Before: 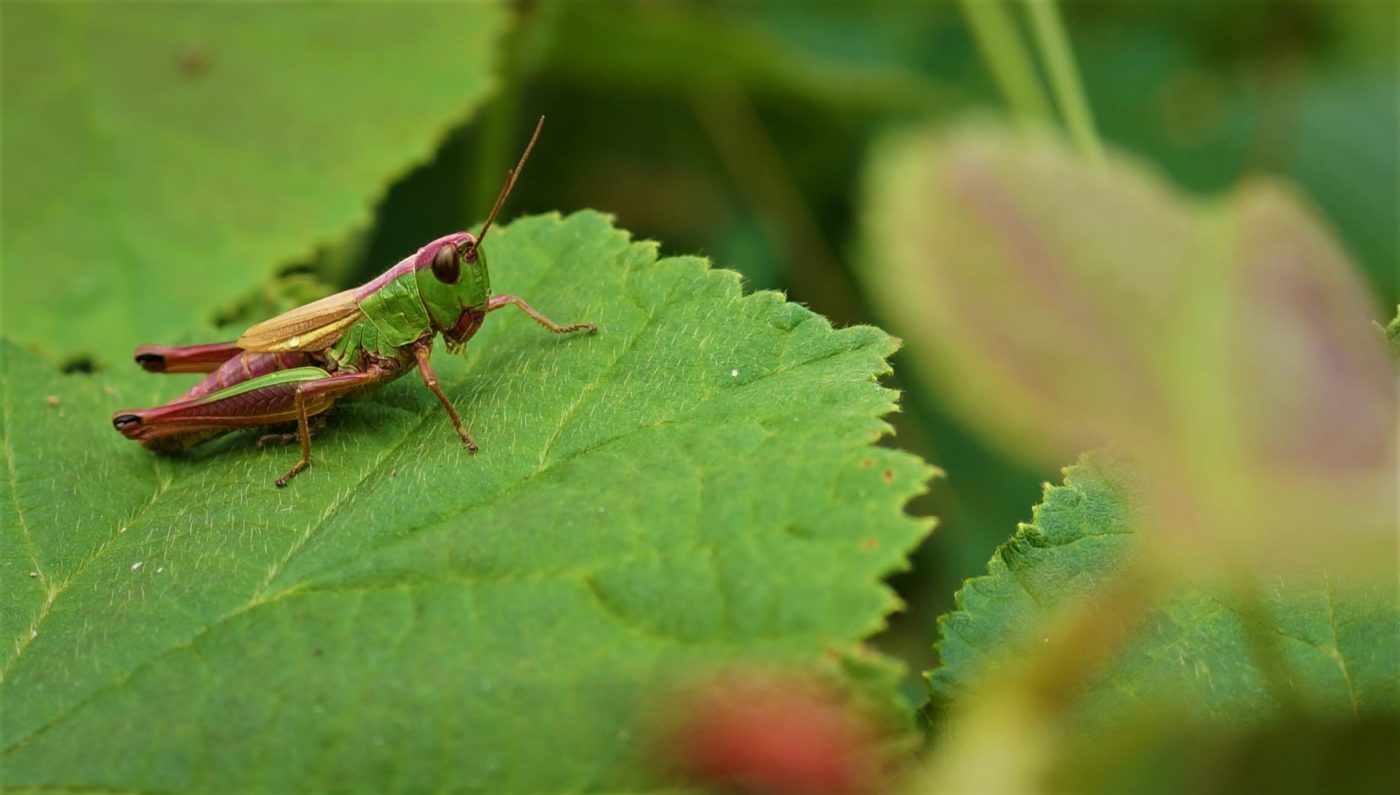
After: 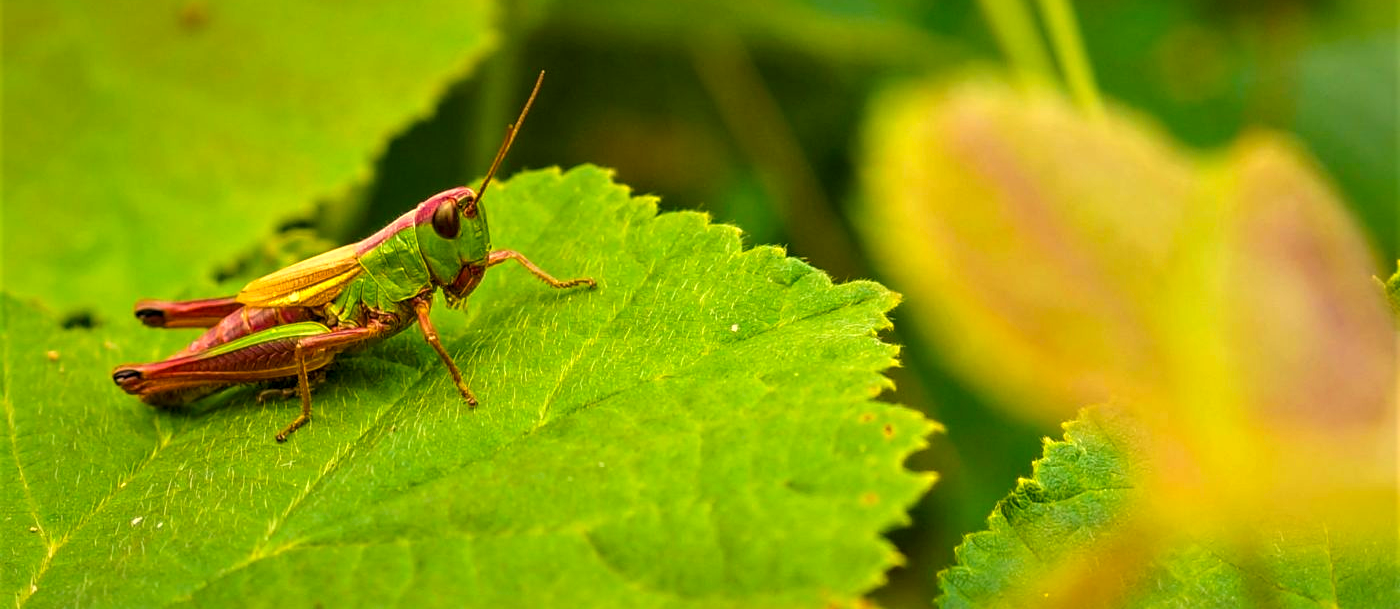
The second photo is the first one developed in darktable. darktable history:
sharpen: amount 0.2
color balance rgb: perceptual saturation grading › global saturation 20%, global vibrance 20%
color contrast: green-magenta contrast 0.96
crop: top 5.667%, bottom 17.637%
exposure: black level correction 0, exposure 0.5 EV, compensate highlight preservation false
tone equalizer: on, module defaults
white balance: red 1.123, blue 0.83
local contrast: on, module defaults
